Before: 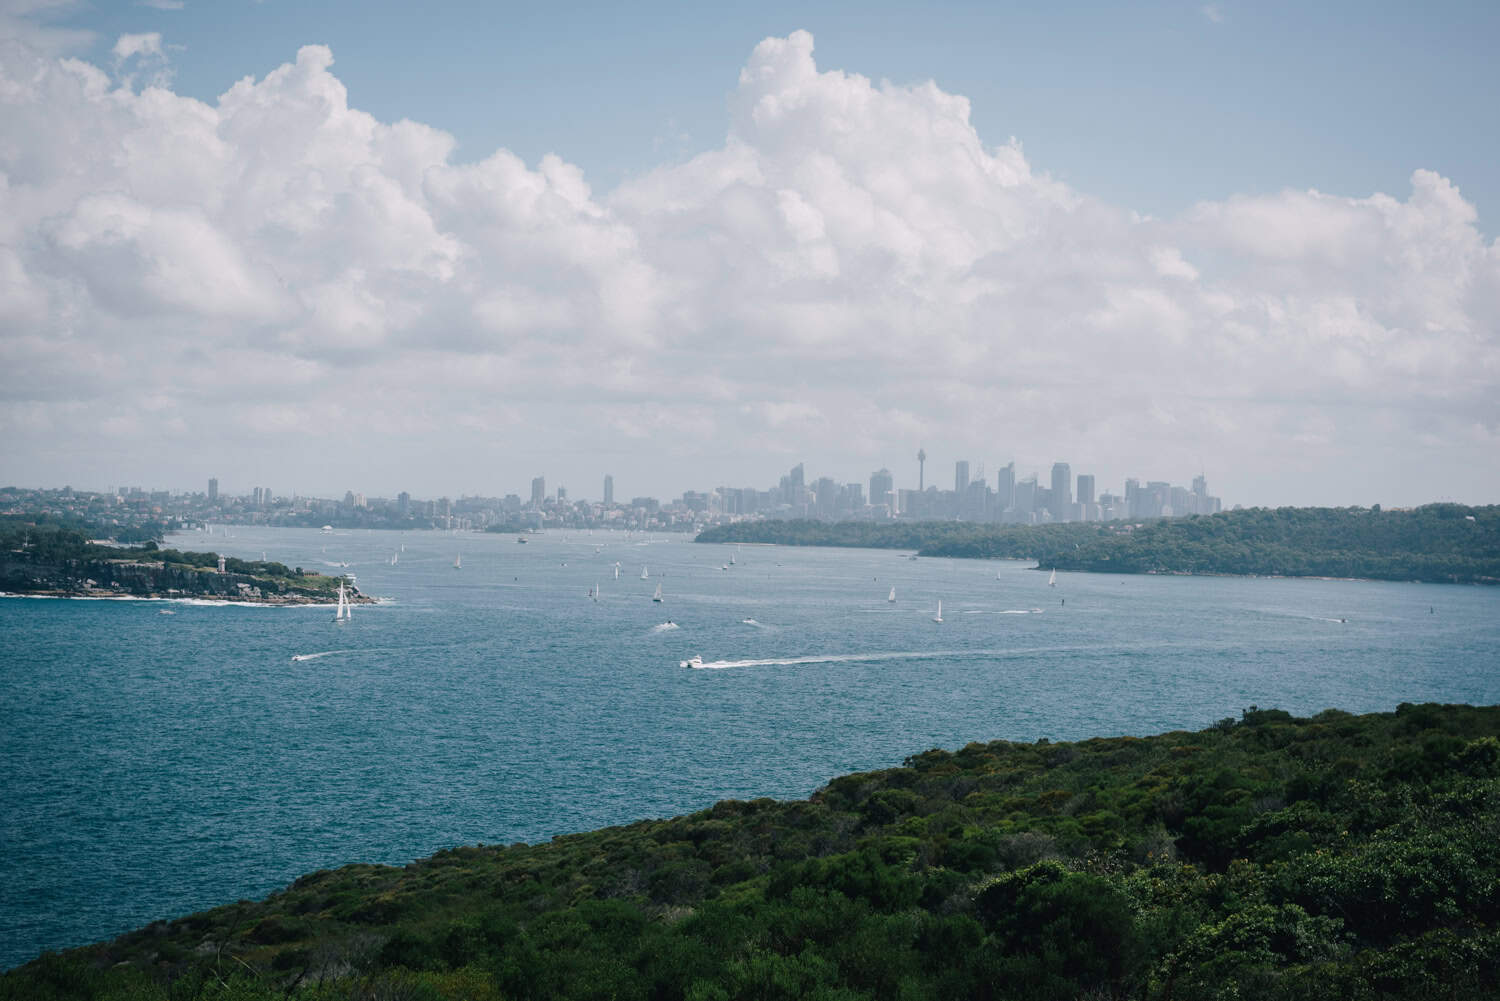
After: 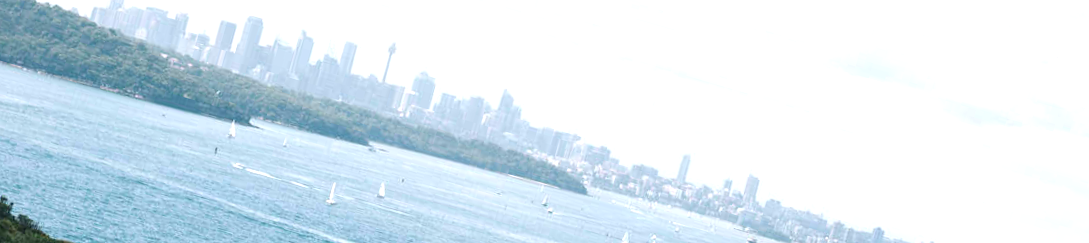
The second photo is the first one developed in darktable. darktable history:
crop and rotate: angle 16.12°, top 30.835%, bottom 35.653%
exposure: black level correction 0, exposure 1.1 EV, compensate highlight preservation false
